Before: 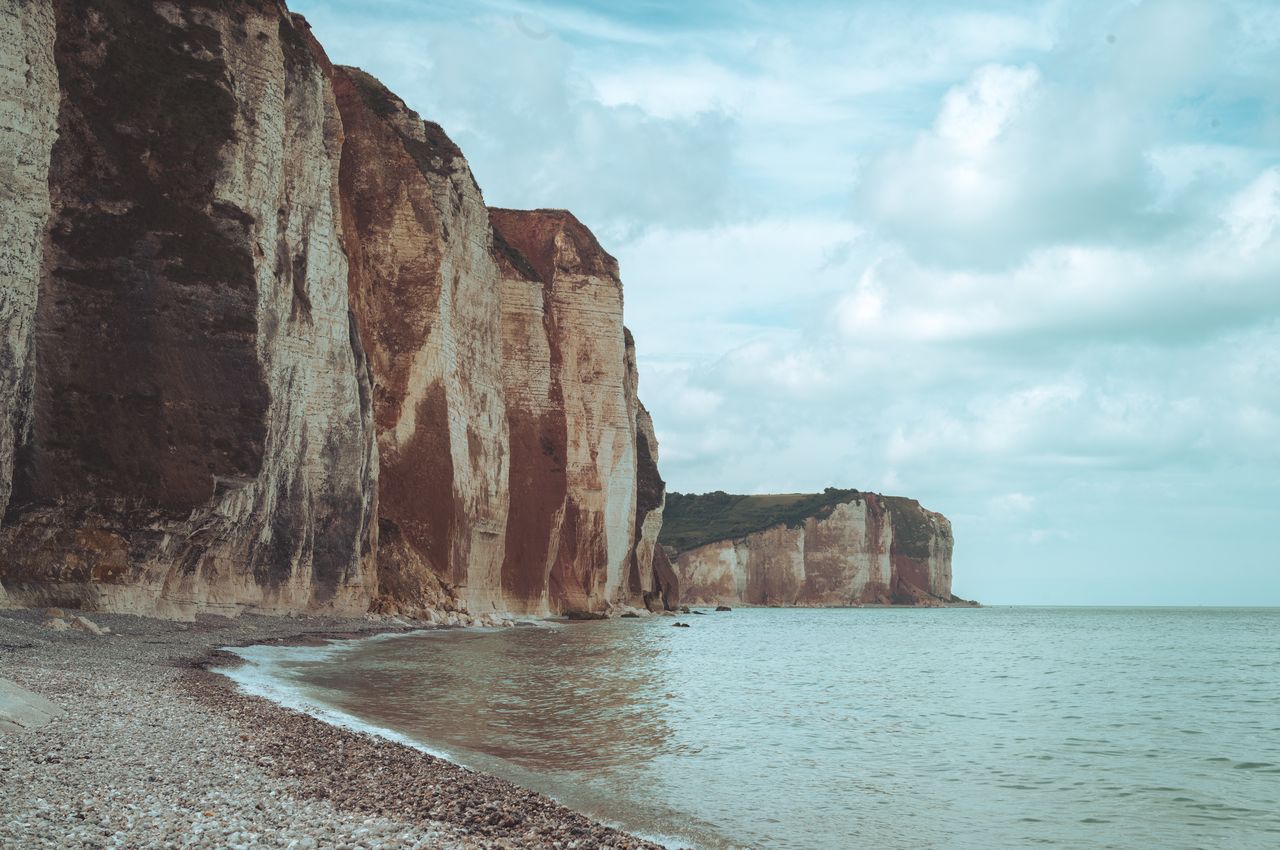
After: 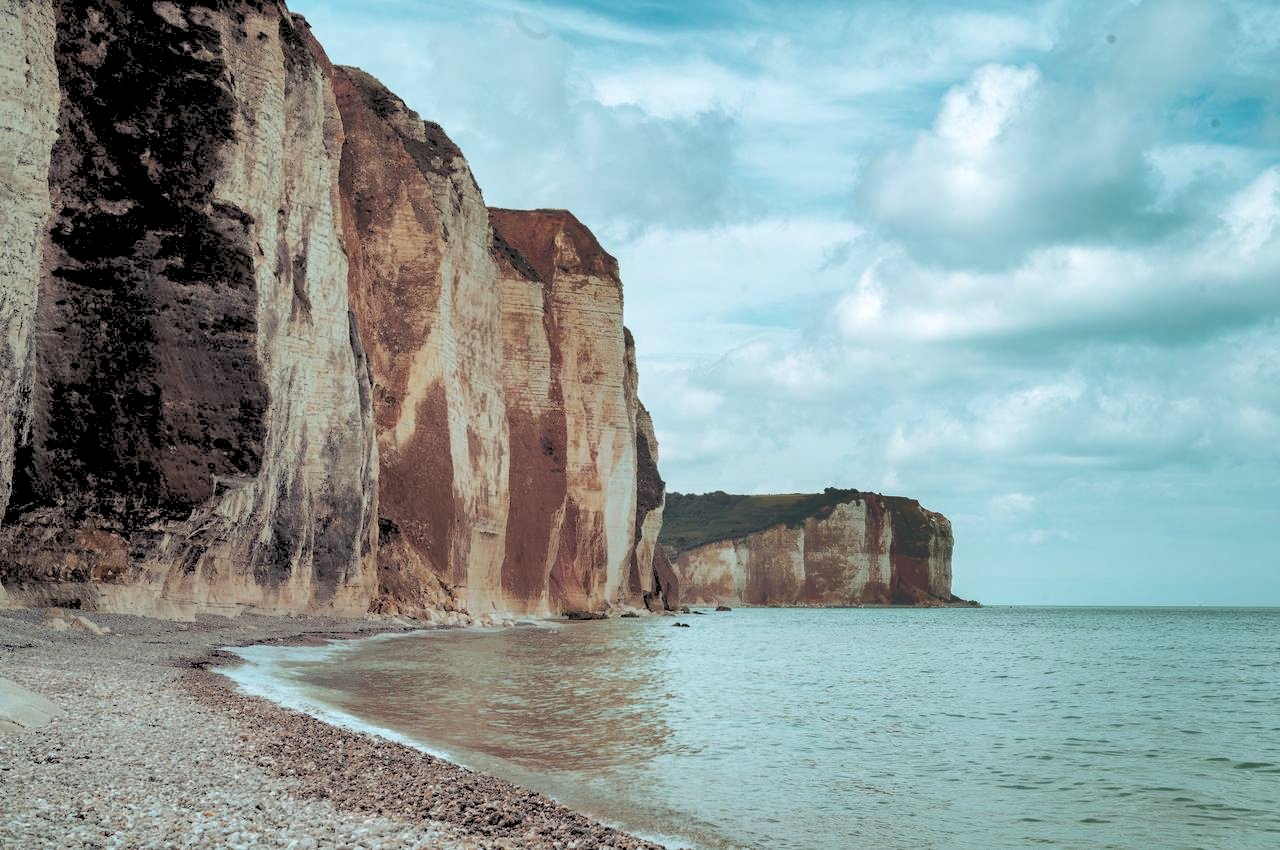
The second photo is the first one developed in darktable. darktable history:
shadows and highlights: radius 118.69, shadows 42.21, highlights -61.56, soften with gaussian
rgb levels: levels [[0.027, 0.429, 0.996], [0, 0.5, 1], [0, 0.5, 1]]
